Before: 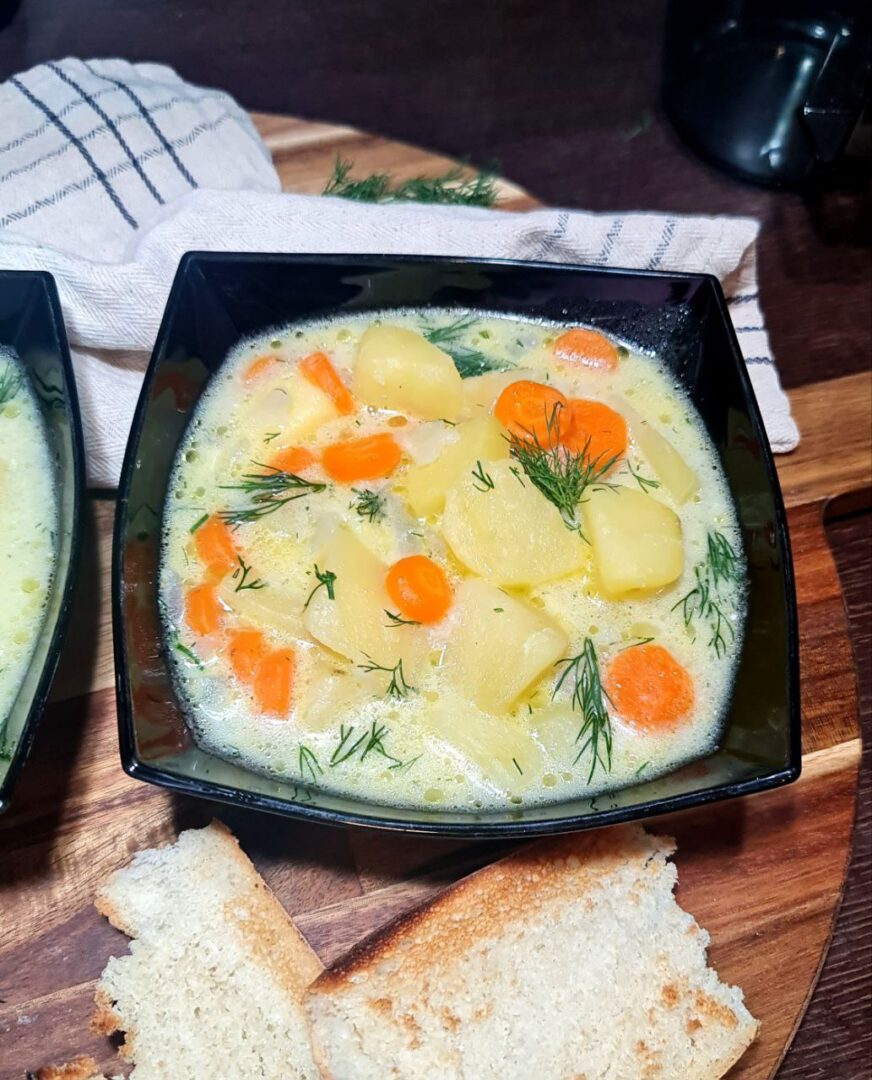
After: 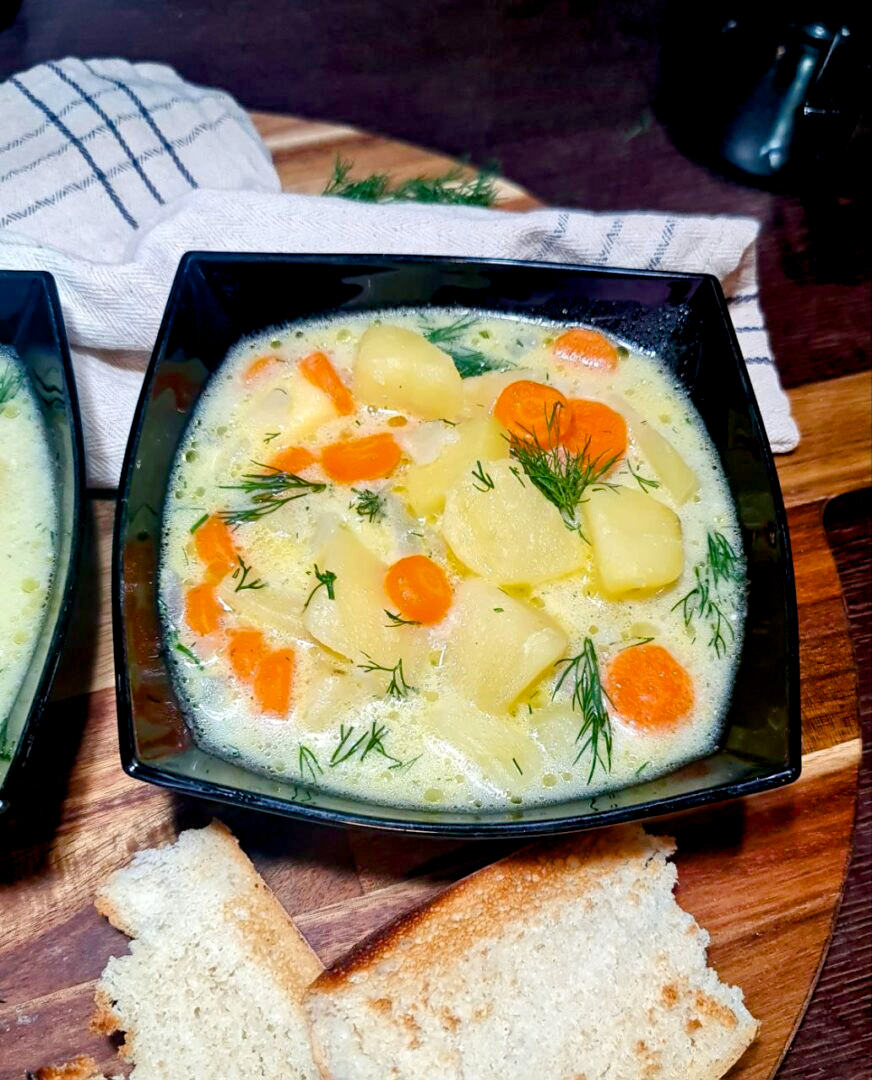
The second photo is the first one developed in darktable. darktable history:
color balance rgb: global offset › luminance -0.495%, perceptual saturation grading › global saturation 34.755%, perceptual saturation grading › highlights -29.932%, perceptual saturation grading › shadows 35.868%
local contrast: mode bilateral grid, contrast 21, coarseness 51, detail 120%, midtone range 0.2
